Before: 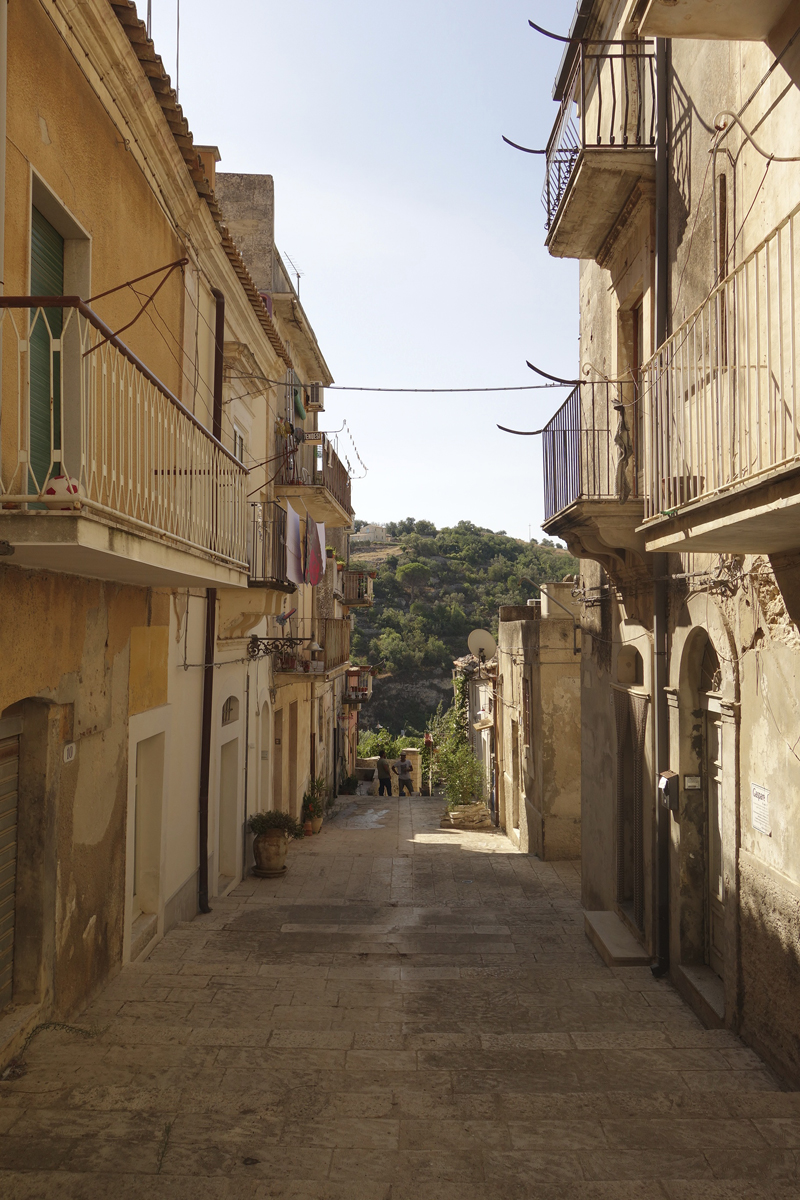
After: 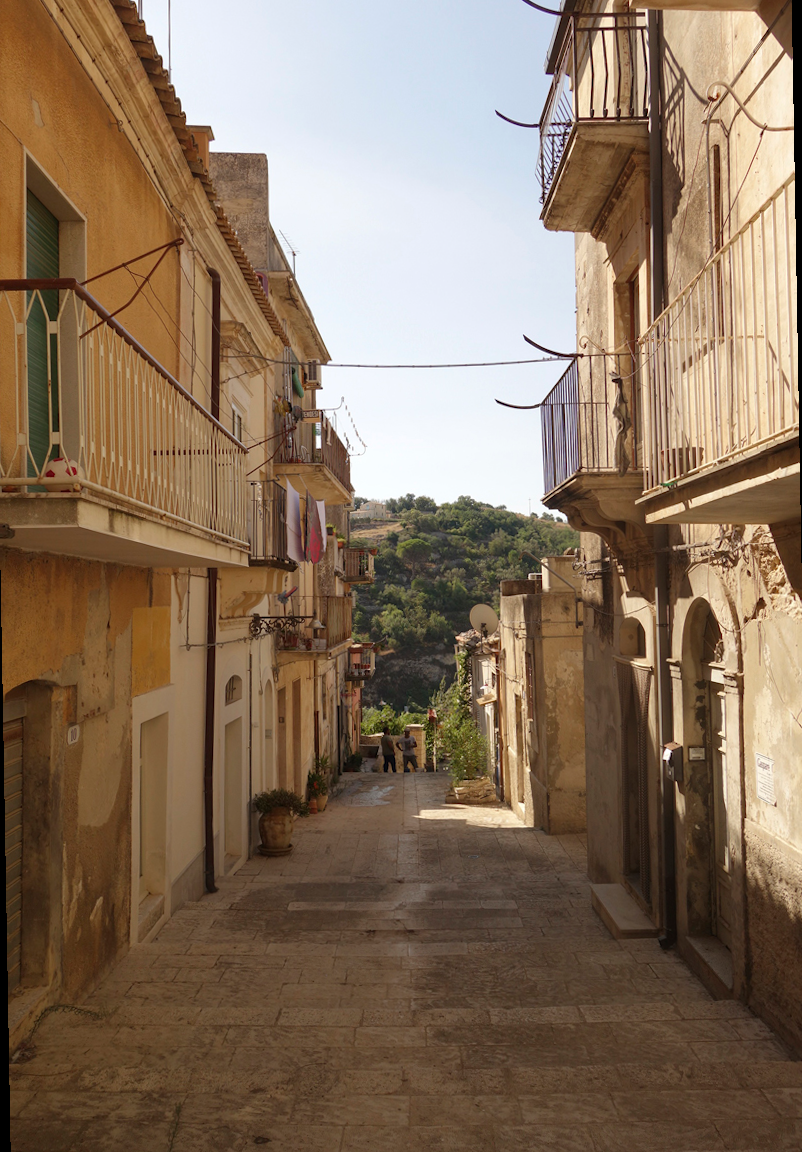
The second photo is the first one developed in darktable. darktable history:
tone equalizer: on, module defaults
rotate and perspective: rotation -1°, crop left 0.011, crop right 0.989, crop top 0.025, crop bottom 0.975
